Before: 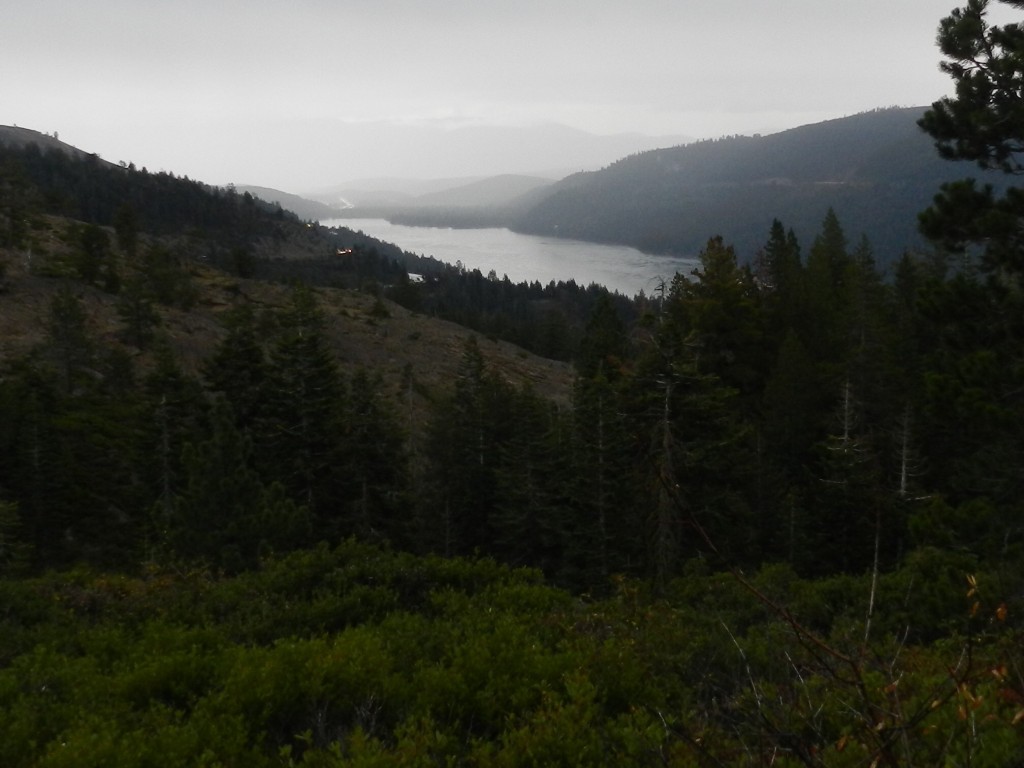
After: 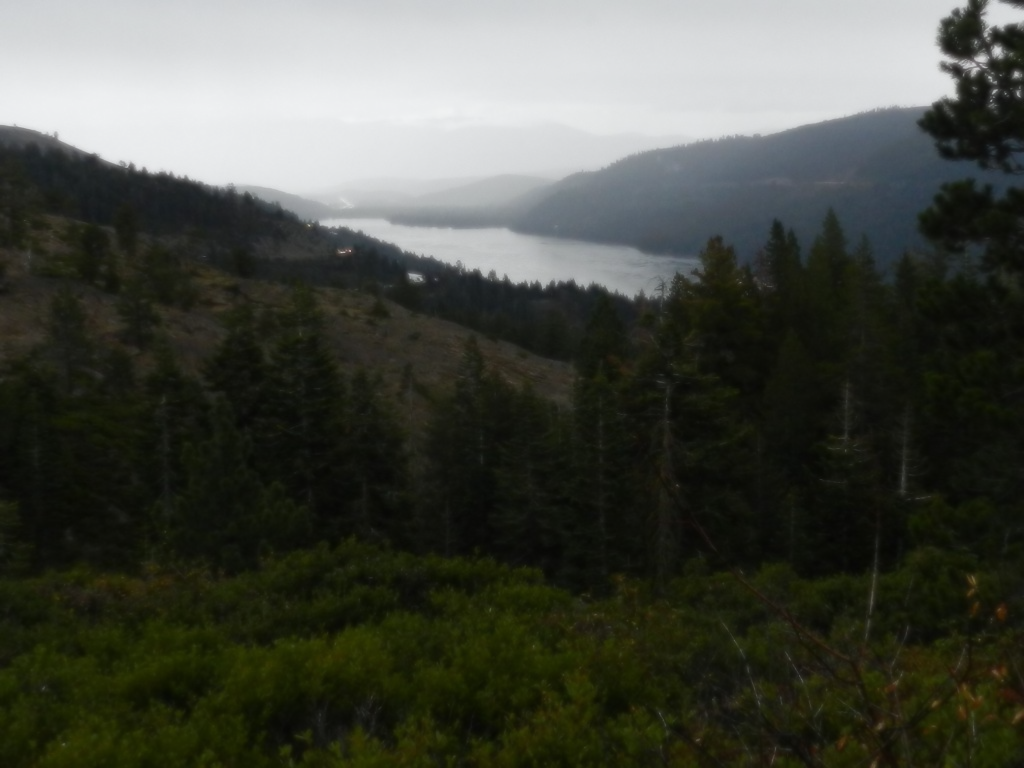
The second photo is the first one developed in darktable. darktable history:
white balance: red 0.986, blue 1.01
soften: size 8.67%, mix 49%
